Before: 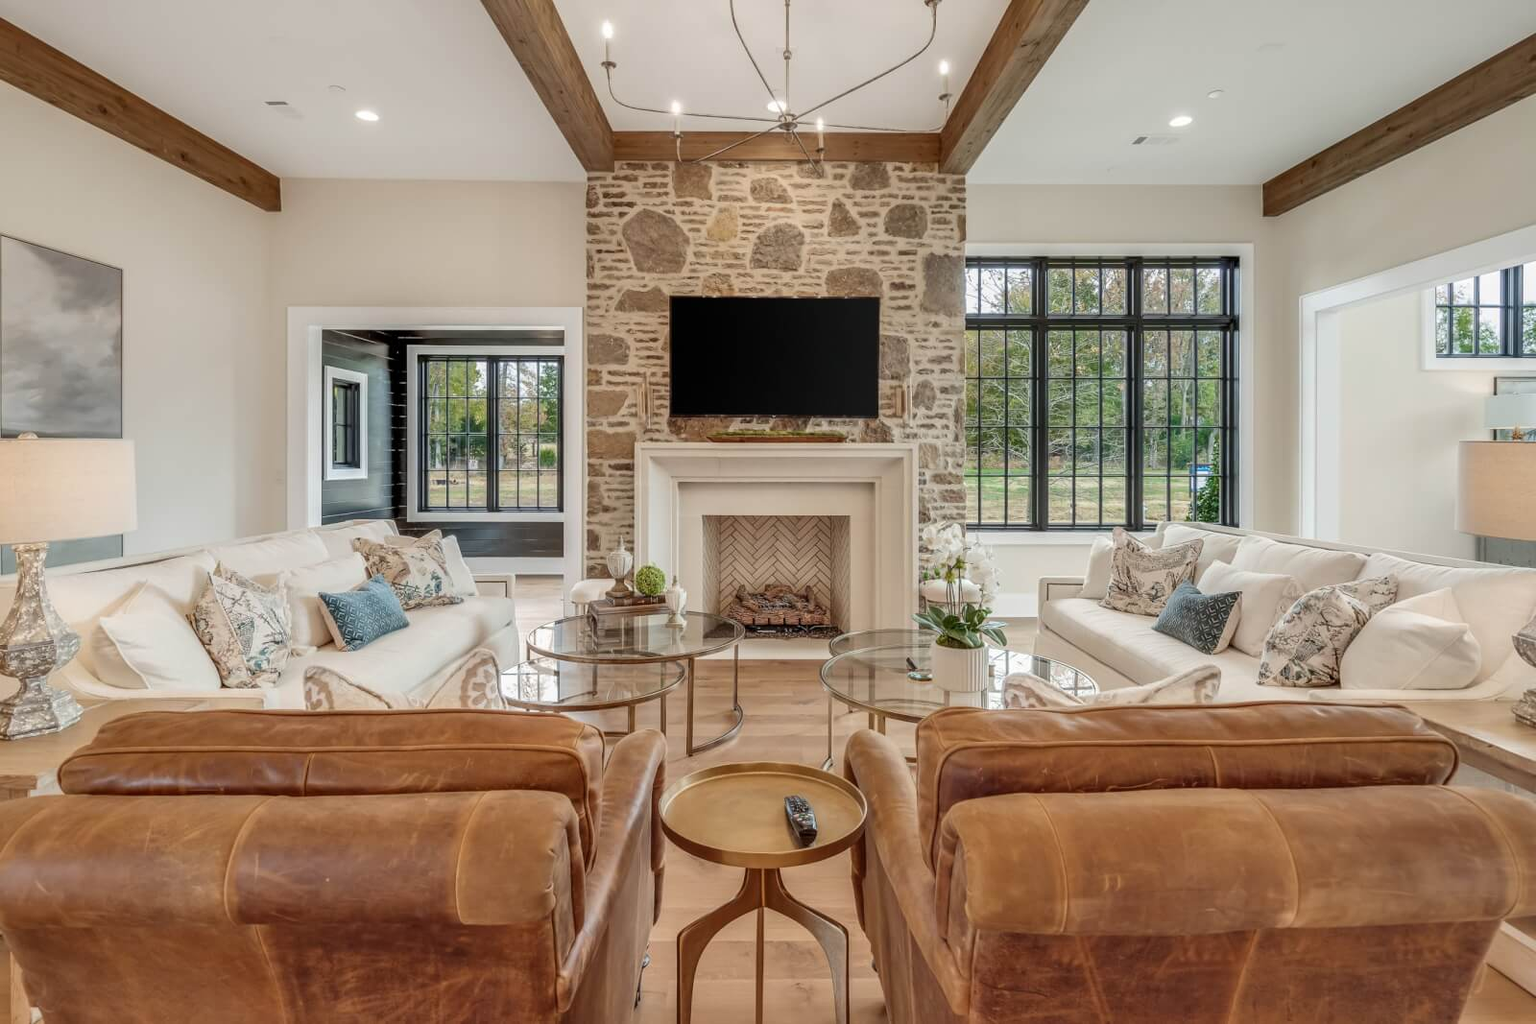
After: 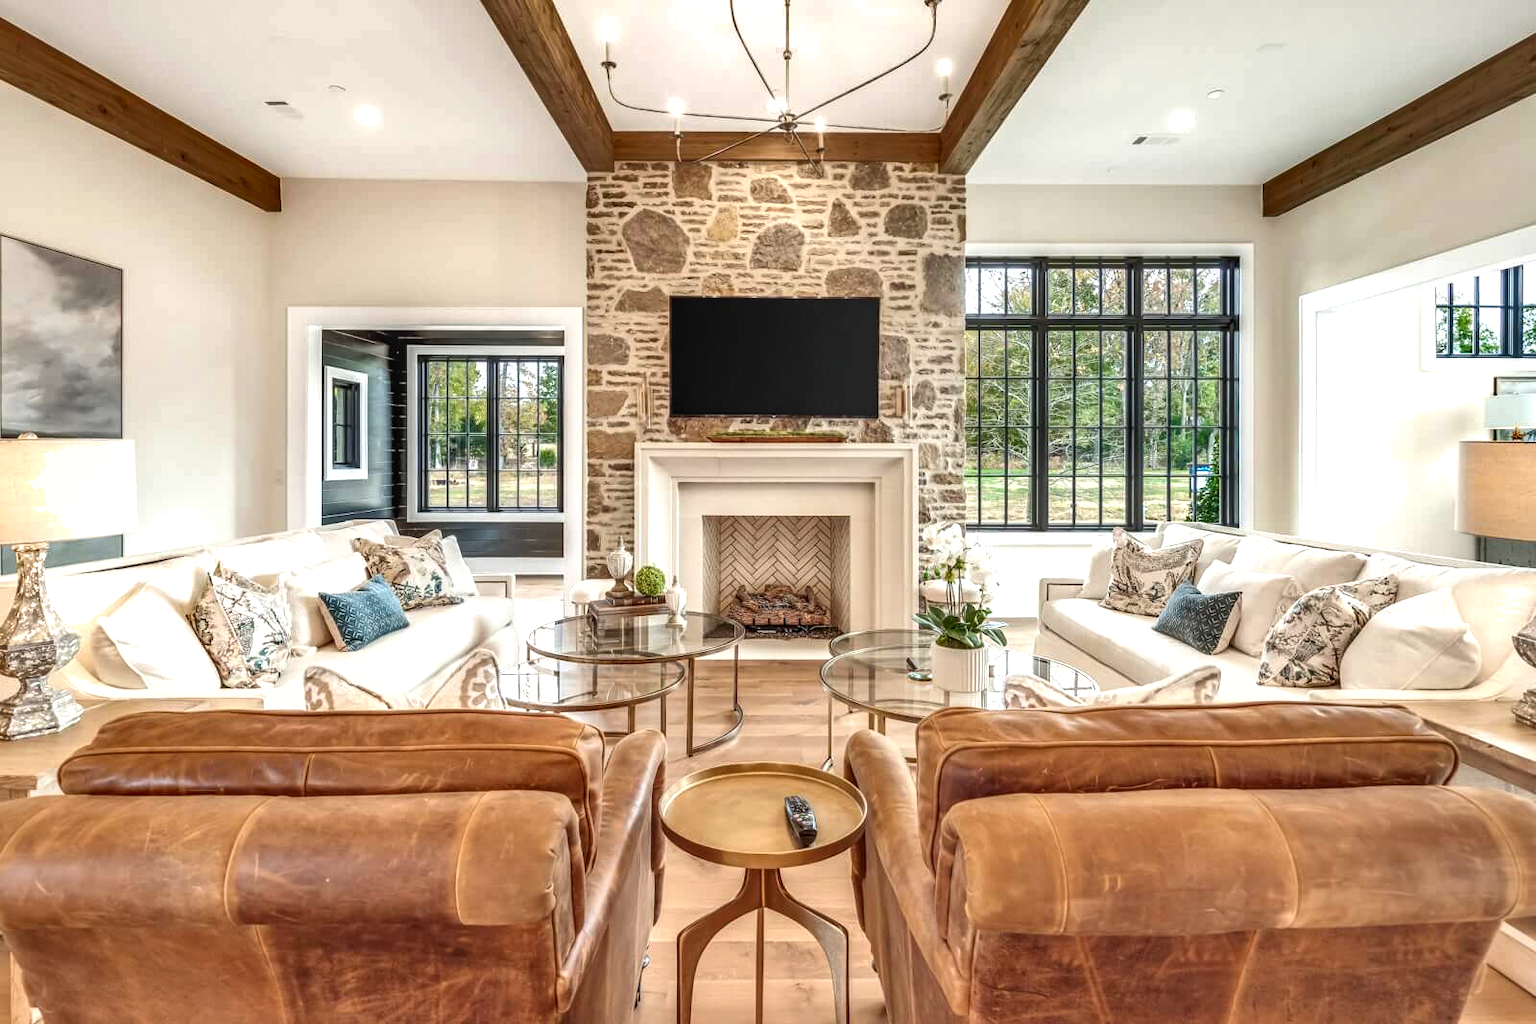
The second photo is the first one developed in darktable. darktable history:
local contrast: on, module defaults
exposure: black level correction 0, exposure 0.704 EV, compensate highlight preservation false
shadows and highlights: shadows 13.71, white point adjustment 1.12, highlights color adjustment 89.11%, soften with gaussian
